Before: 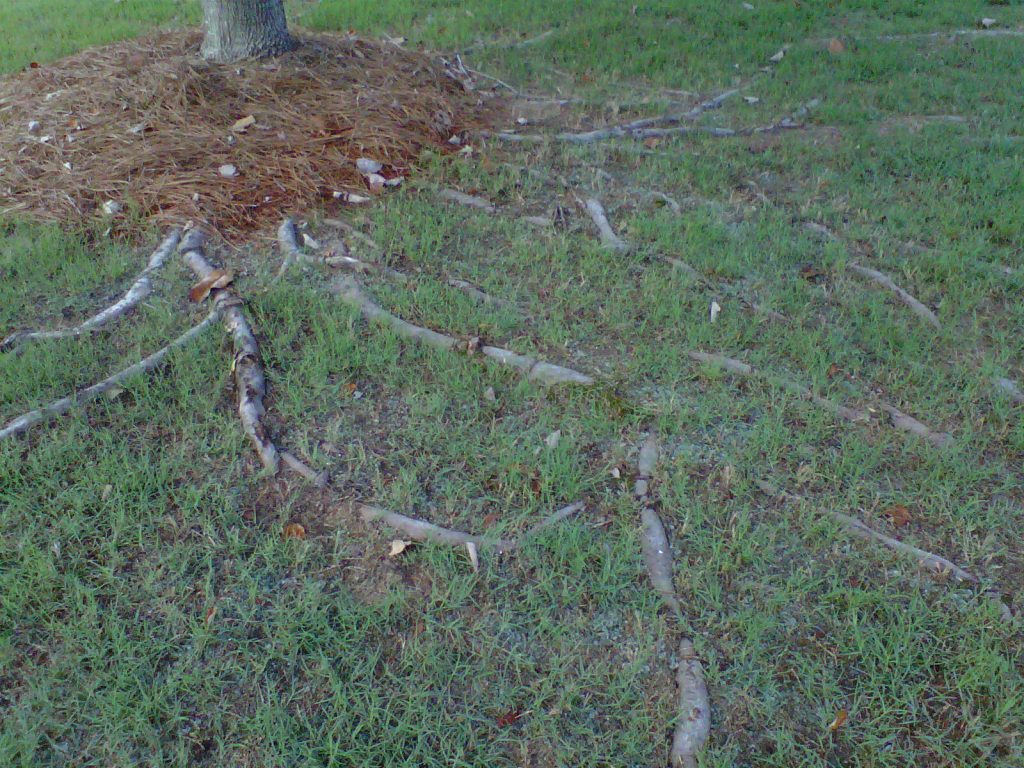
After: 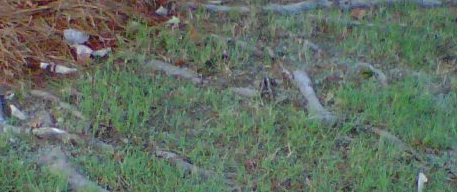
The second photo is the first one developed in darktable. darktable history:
exposure: compensate exposure bias true, compensate highlight preservation false
crop: left 28.64%, top 16.832%, right 26.637%, bottom 58.055%
contrast brightness saturation: saturation 0.13
